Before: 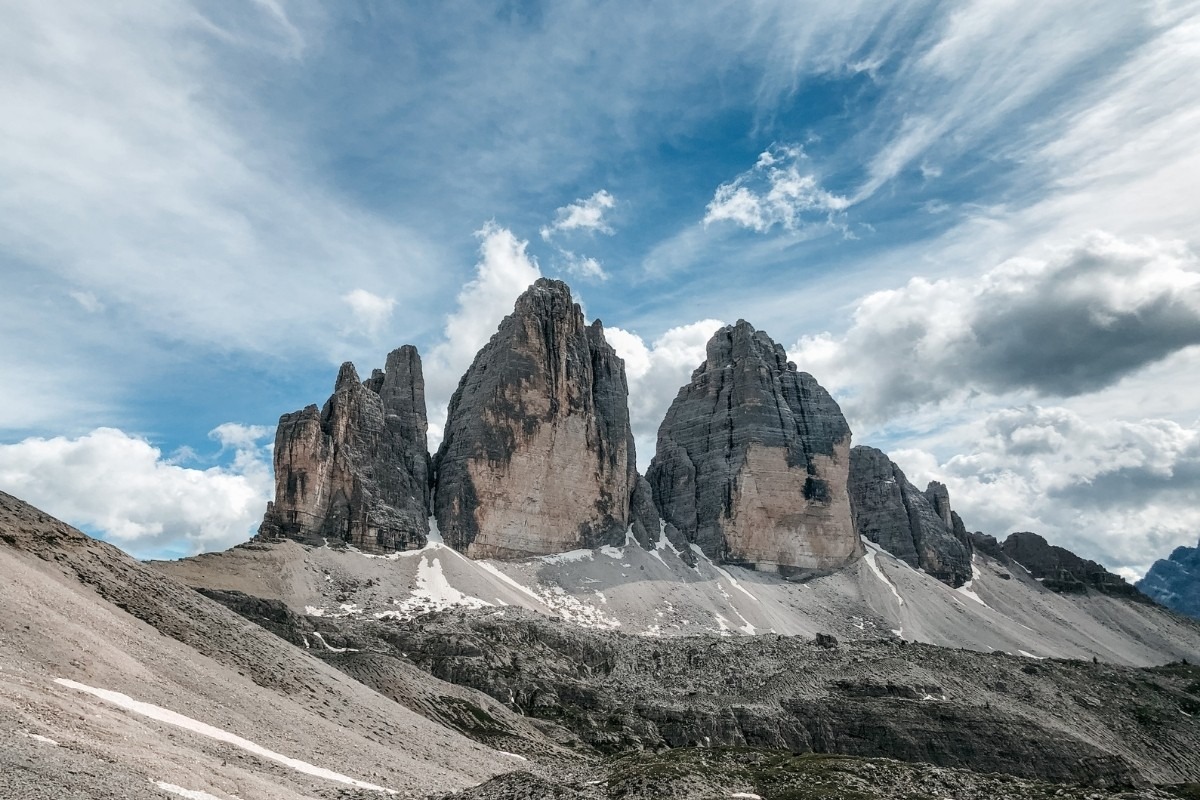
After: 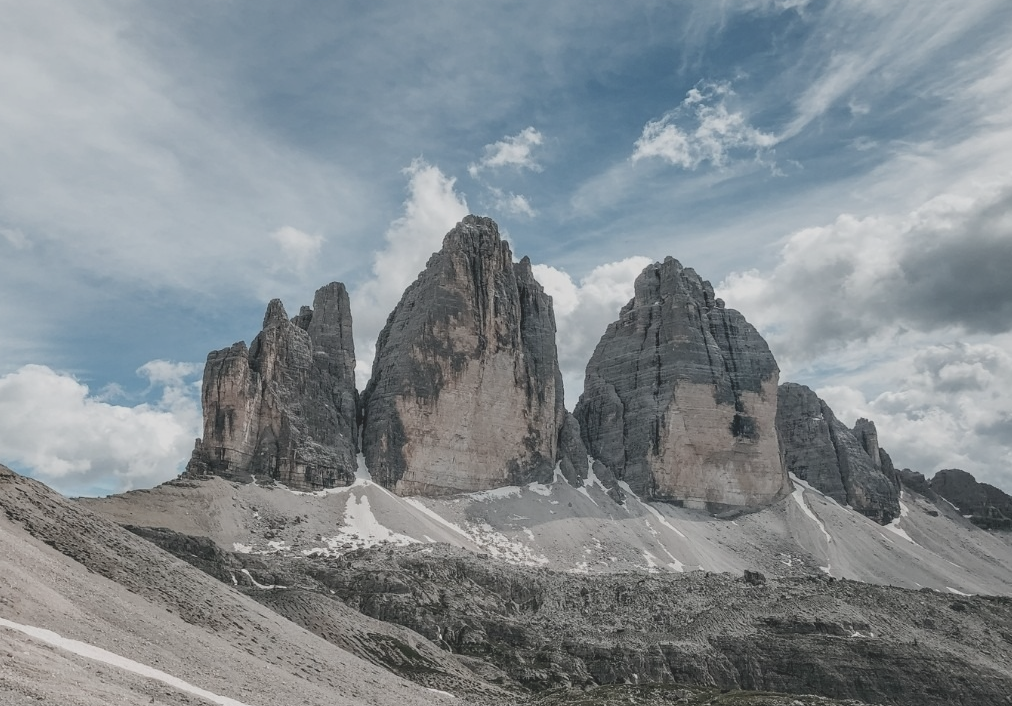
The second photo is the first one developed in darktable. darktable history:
crop: left 6.078%, top 7.951%, right 9.528%, bottom 3.723%
contrast brightness saturation: contrast -0.265, saturation -0.421
